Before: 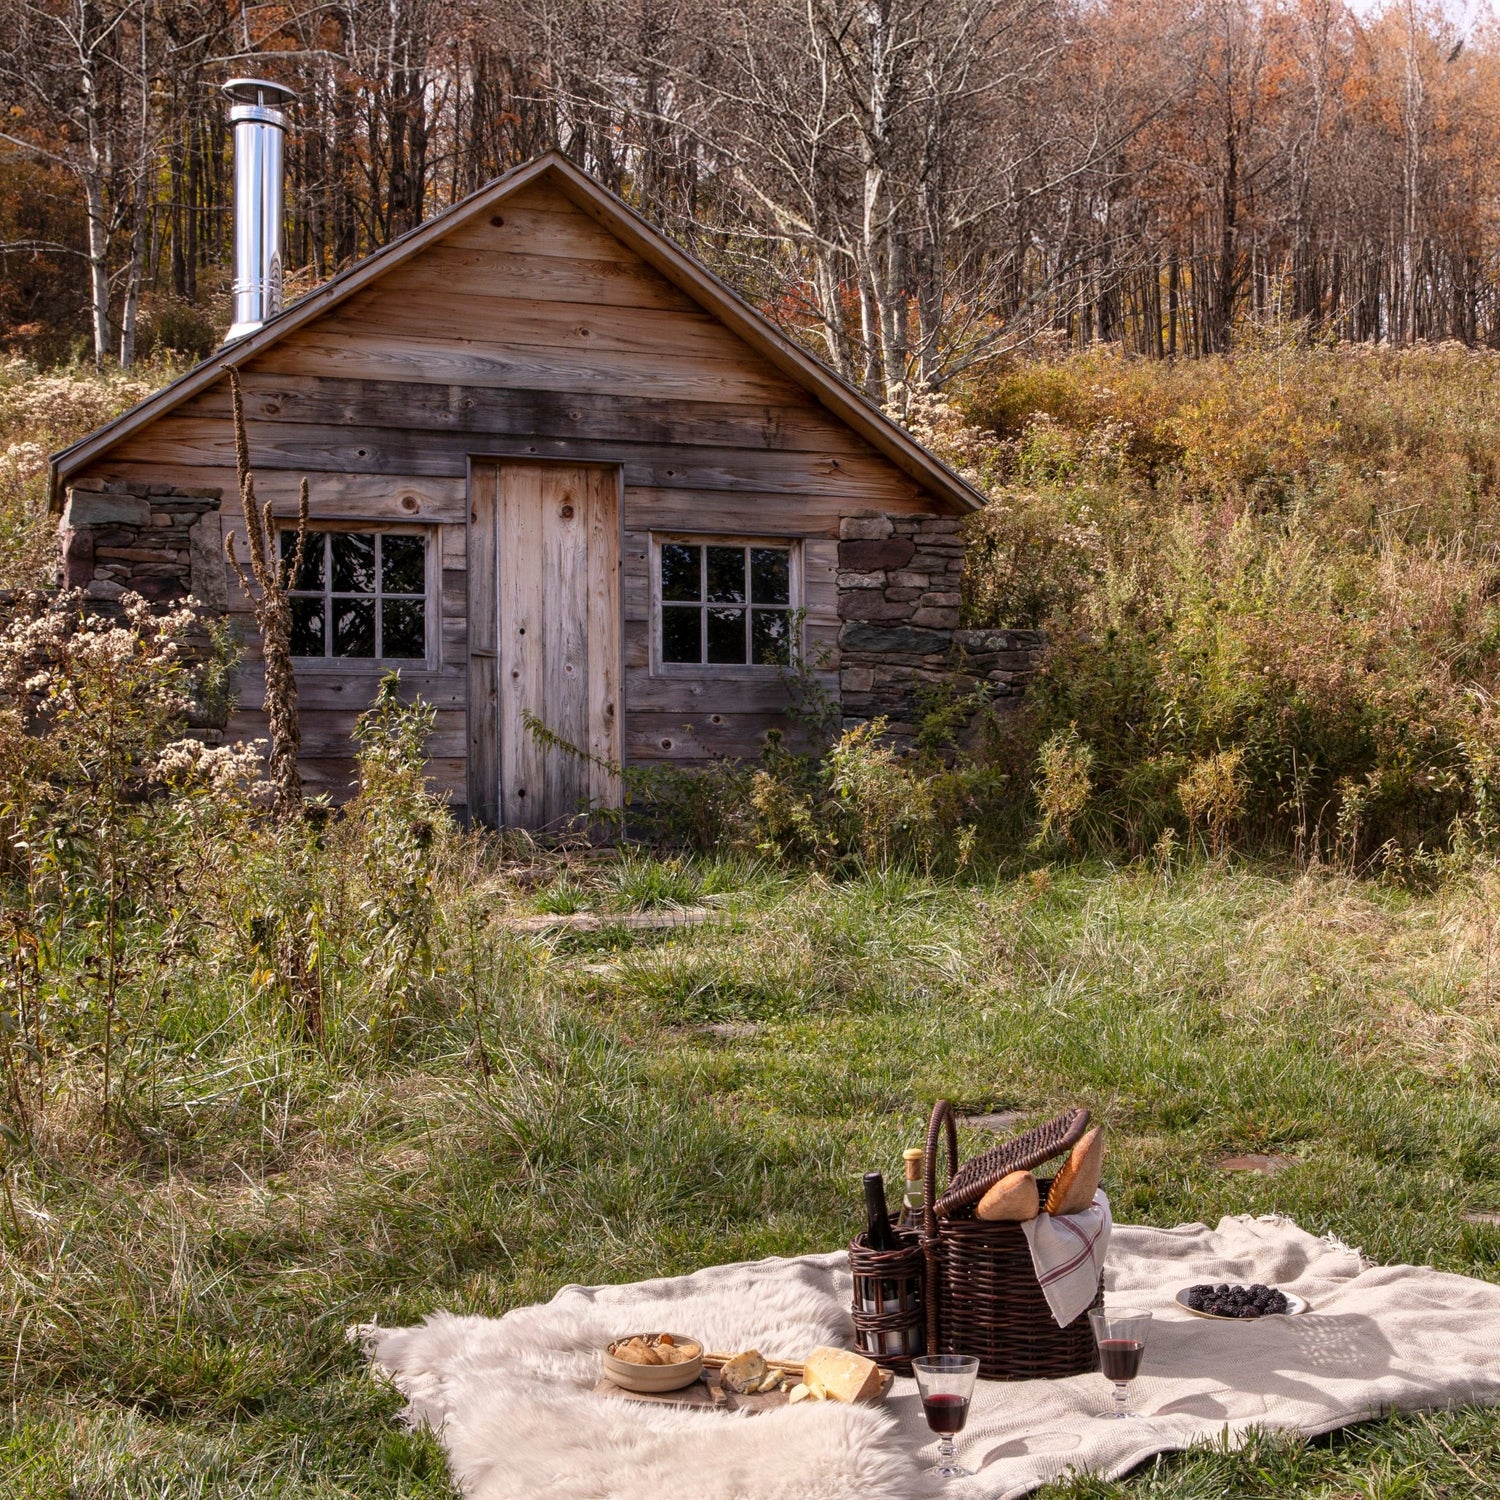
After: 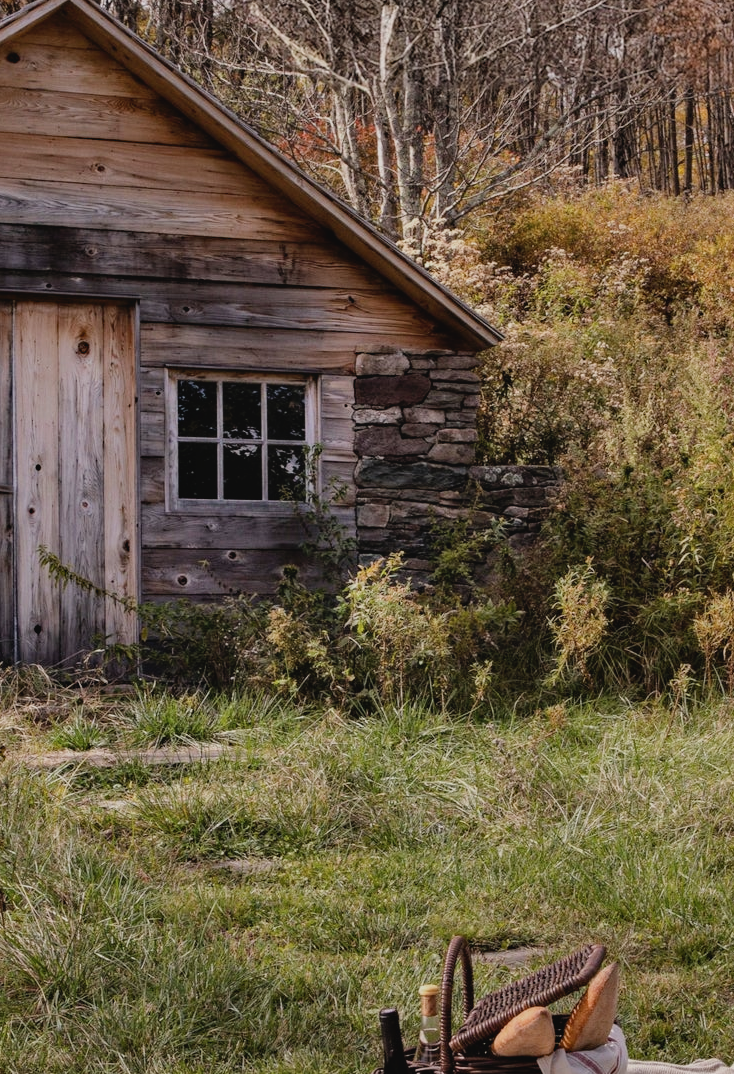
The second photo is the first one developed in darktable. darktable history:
crop: left 32.318%, top 10.961%, right 18.706%, bottom 17.403%
exposure: compensate exposure bias true, compensate highlight preservation false
contrast brightness saturation: contrast -0.071, brightness -0.036, saturation -0.106
filmic rgb: black relative exposure -8.13 EV, white relative exposure 3.77 EV, hardness 4.41, iterations of high-quality reconstruction 0
haze removal: compatibility mode true, adaptive false
shadows and highlights: shadows color adjustment 97.67%, soften with gaussian
